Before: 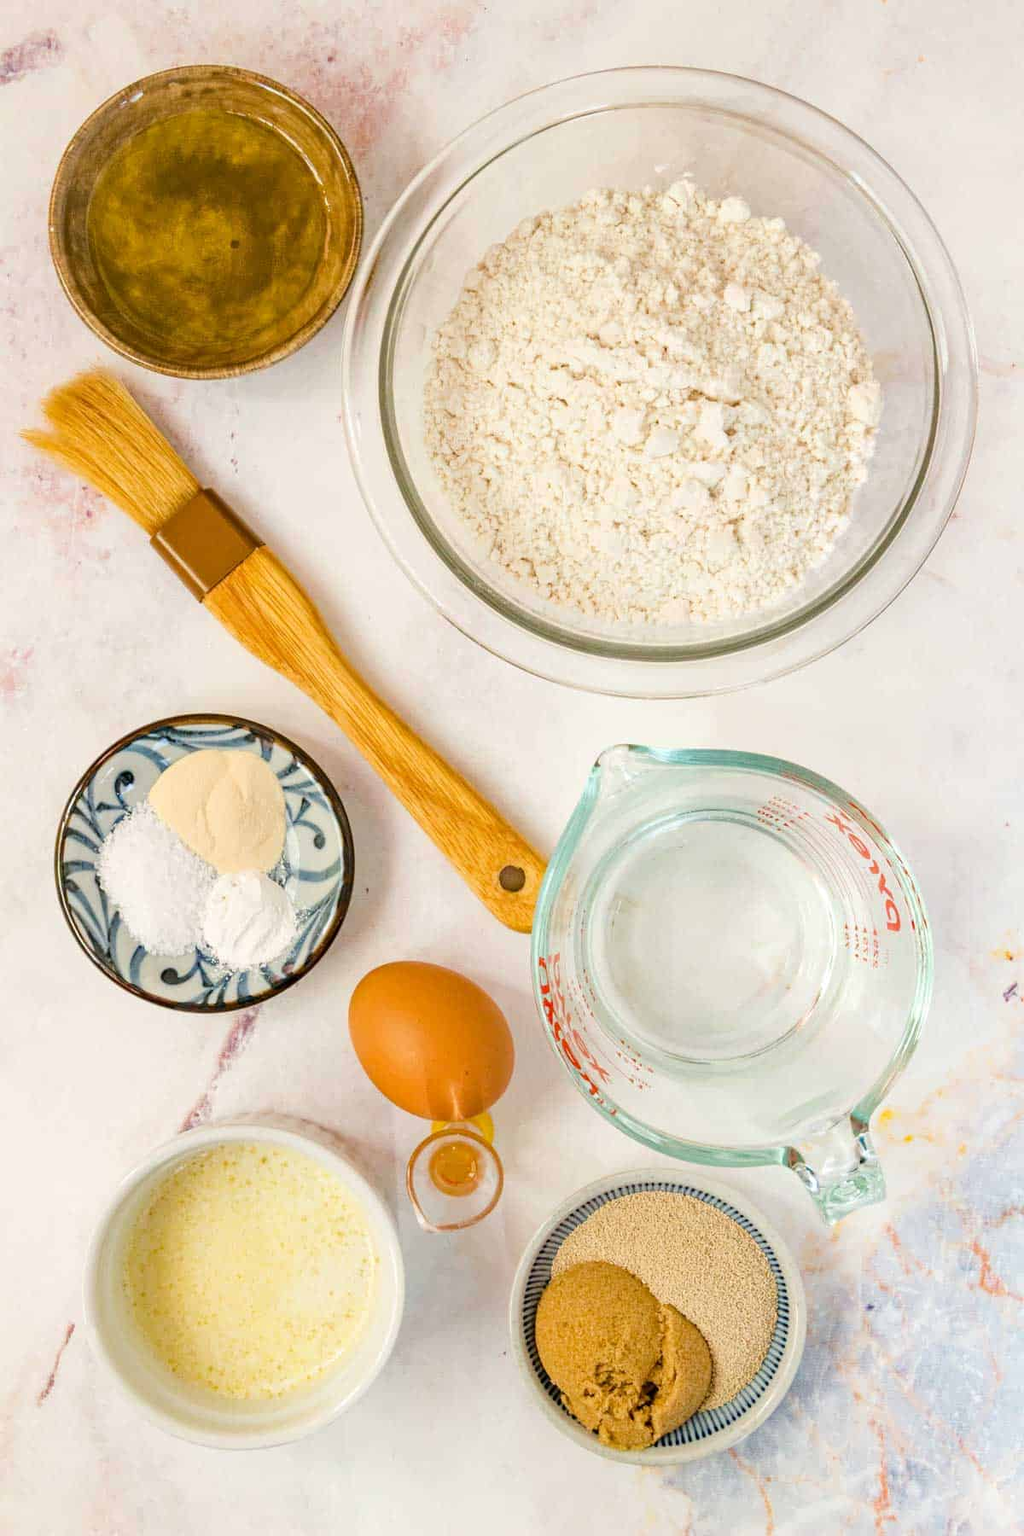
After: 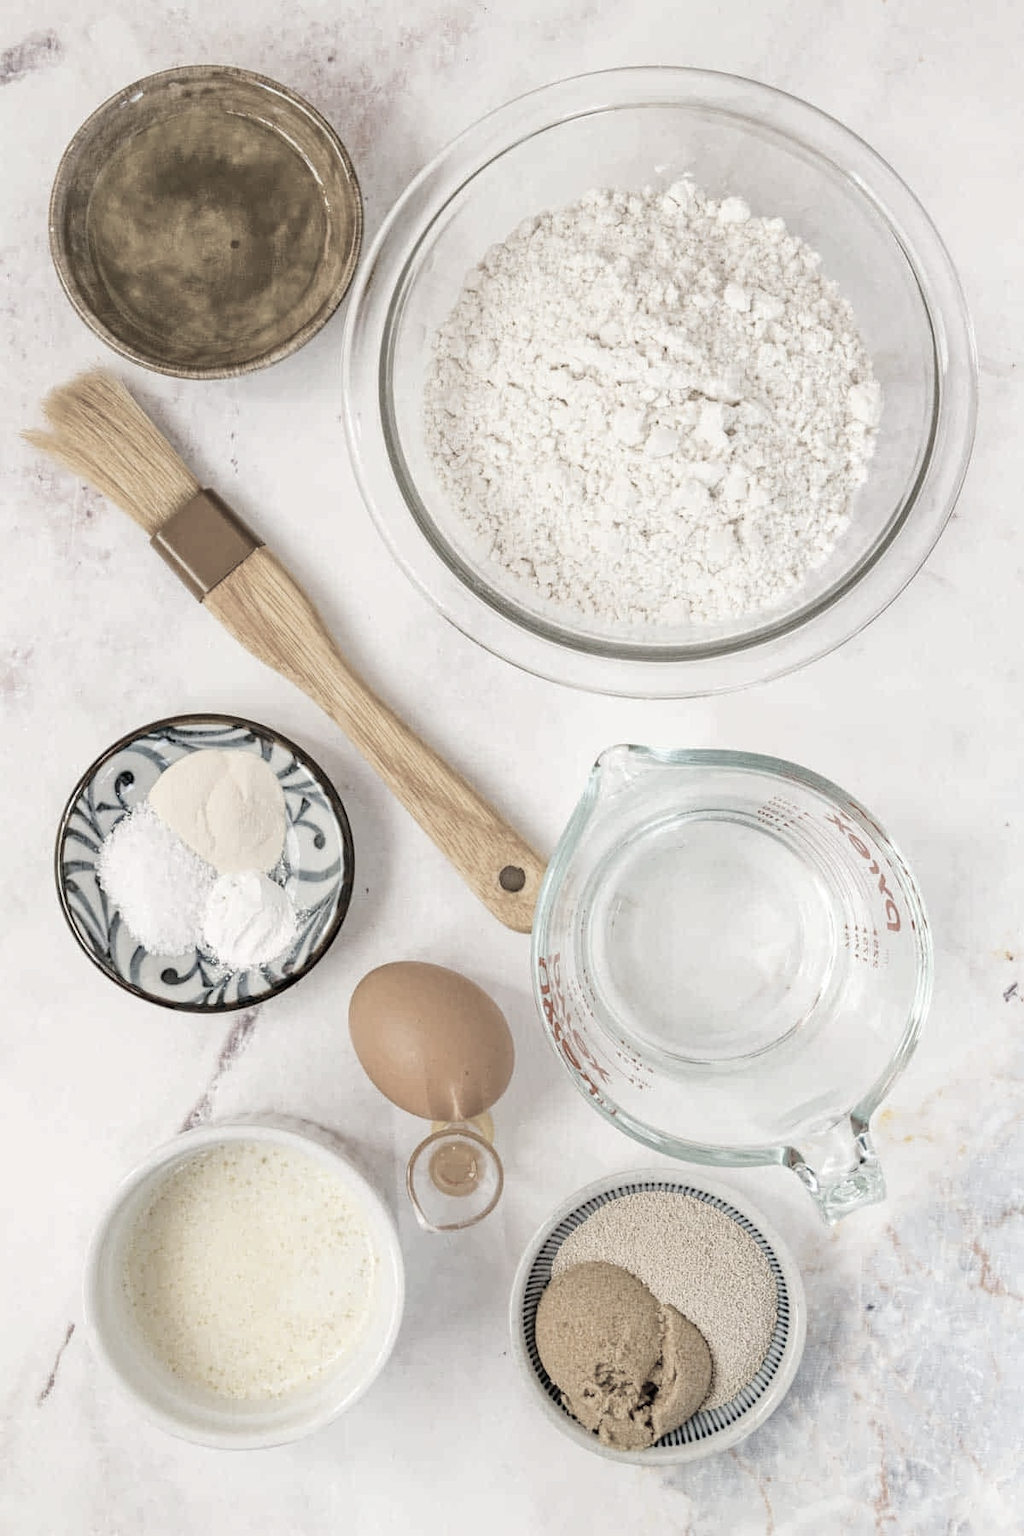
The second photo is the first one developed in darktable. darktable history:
color correction: highlights b* -0.002, saturation 0.267
